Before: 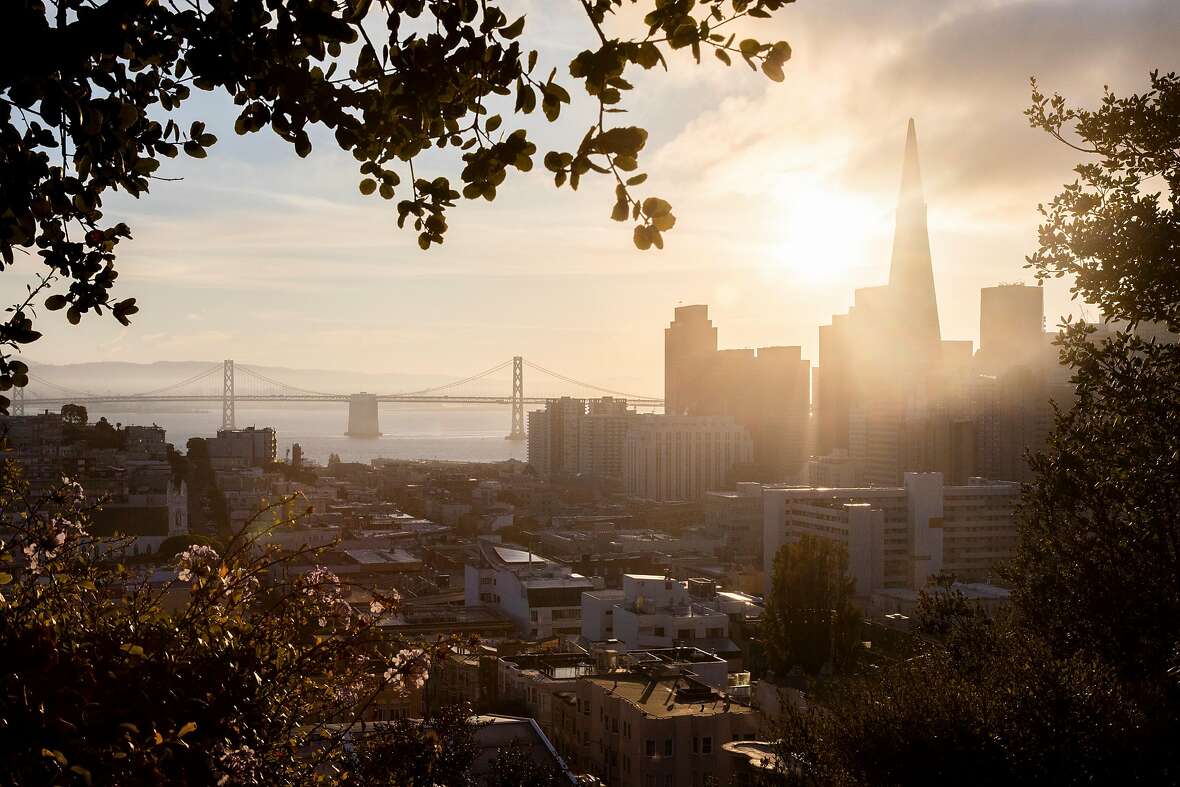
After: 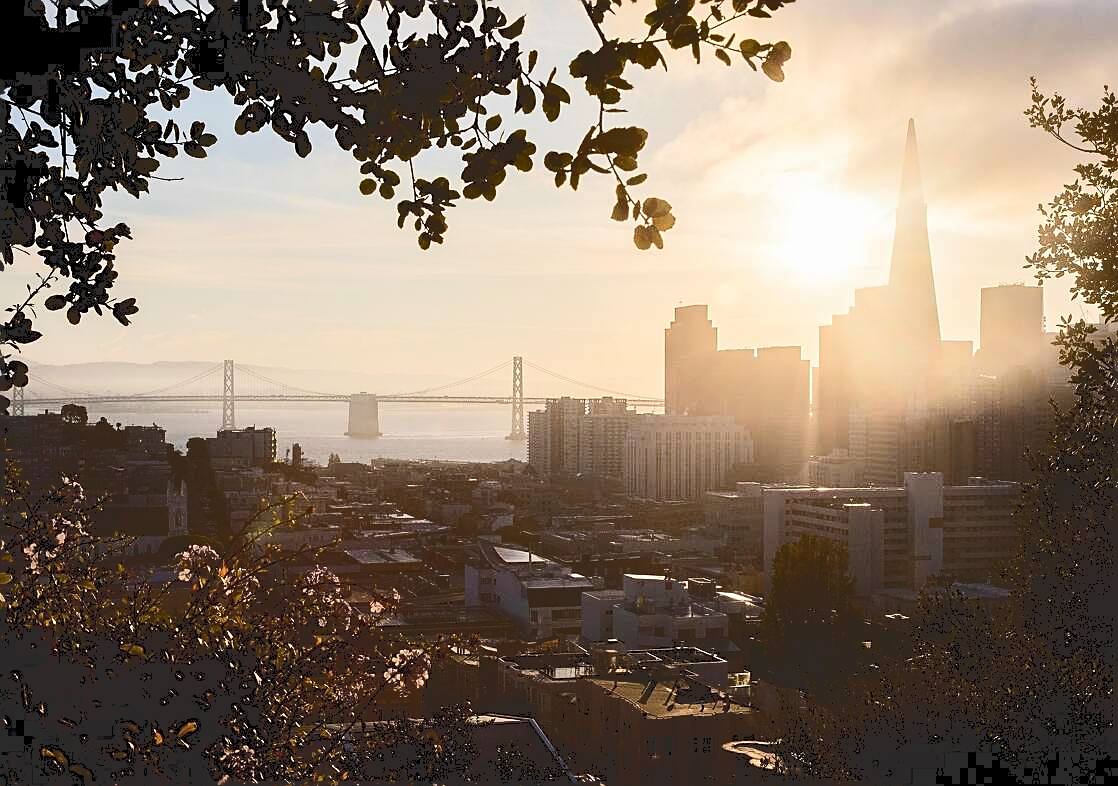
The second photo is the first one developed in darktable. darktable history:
sharpen: on, module defaults
crop and rotate: right 5.173%
tone curve: curves: ch0 [(0, 0) (0.003, 0.17) (0.011, 0.17) (0.025, 0.17) (0.044, 0.168) (0.069, 0.167) (0.1, 0.173) (0.136, 0.181) (0.177, 0.199) (0.224, 0.226) (0.277, 0.271) (0.335, 0.333) (0.399, 0.419) (0.468, 0.52) (0.543, 0.621) (0.623, 0.716) (0.709, 0.795) (0.801, 0.867) (0.898, 0.914) (1, 1)], color space Lab, independent channels, preserve colors none
